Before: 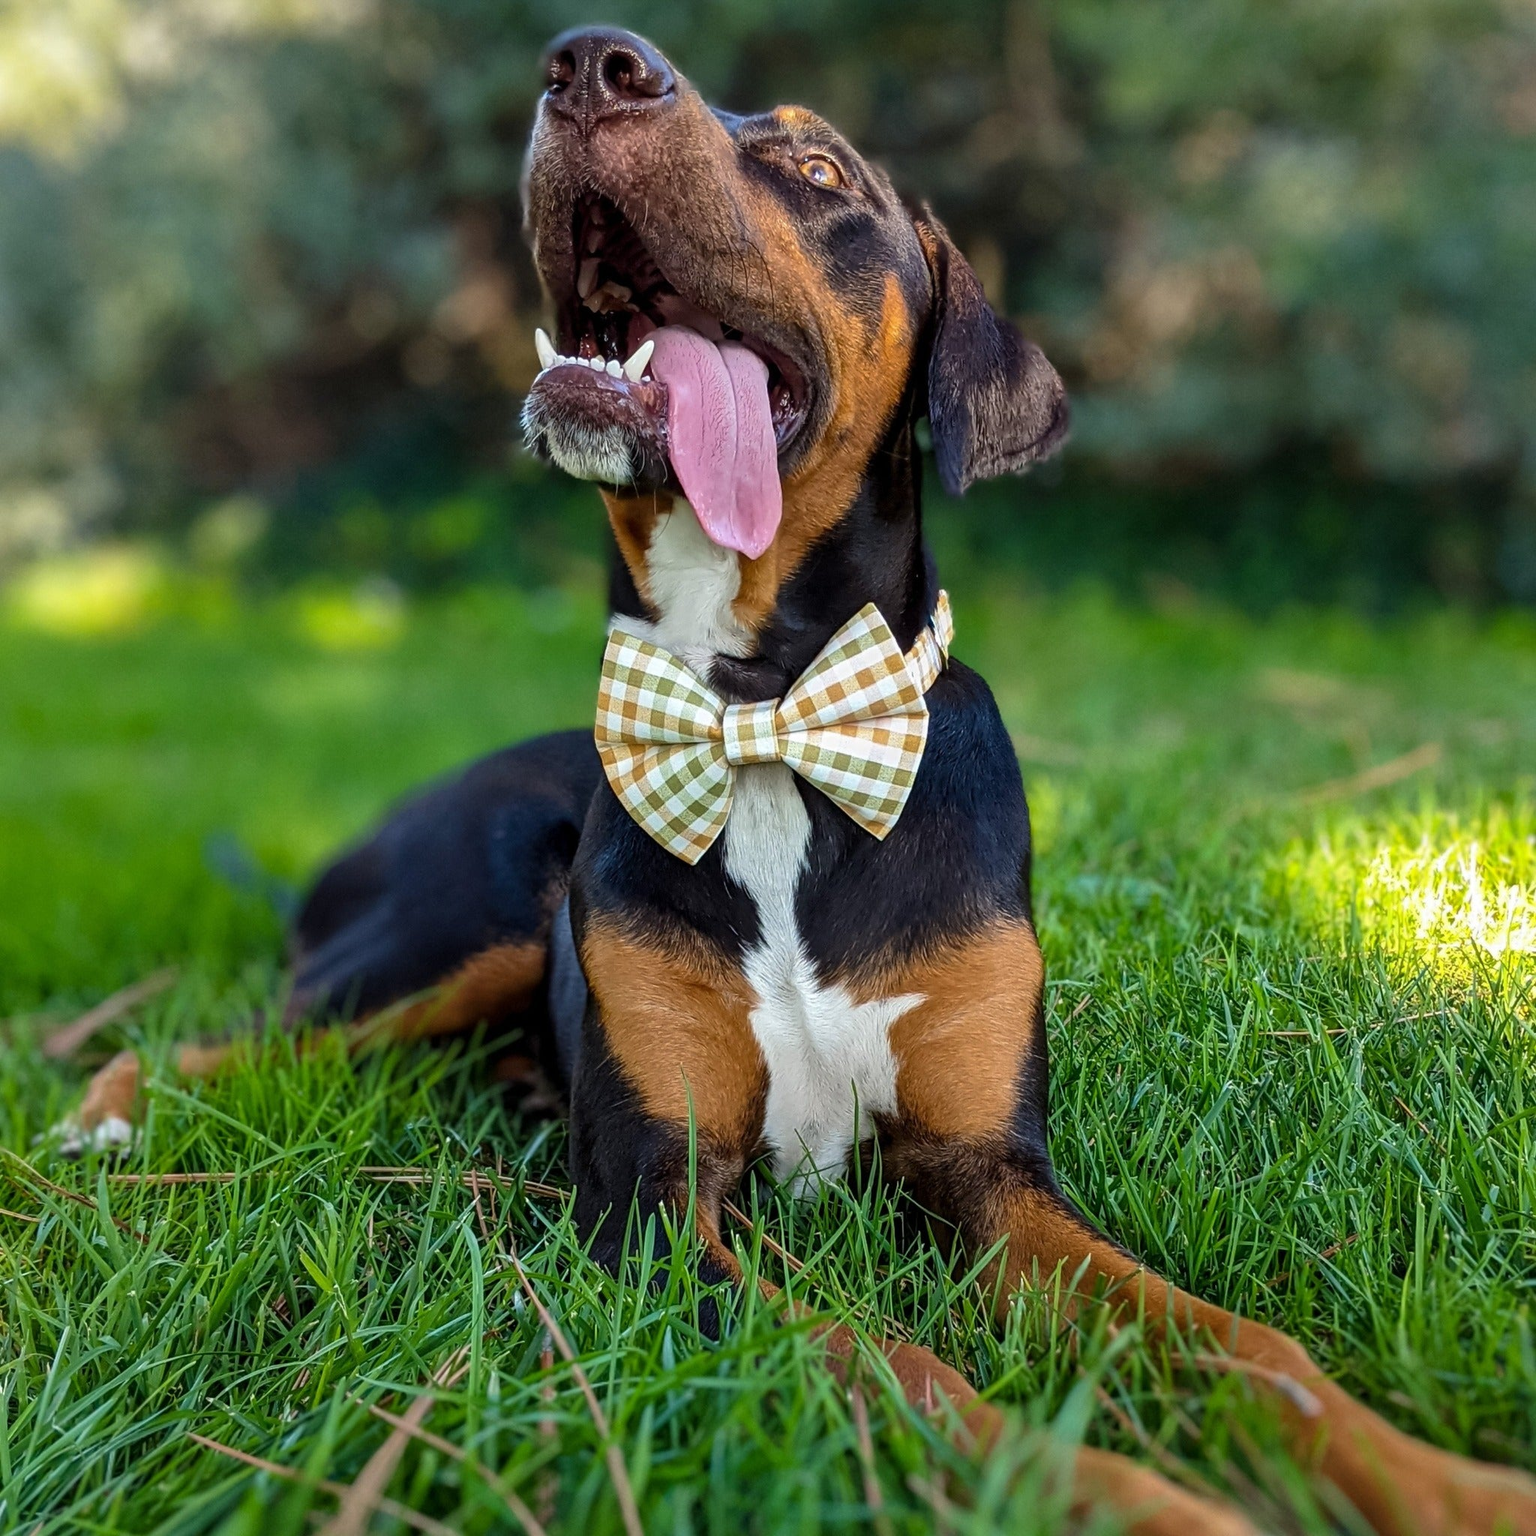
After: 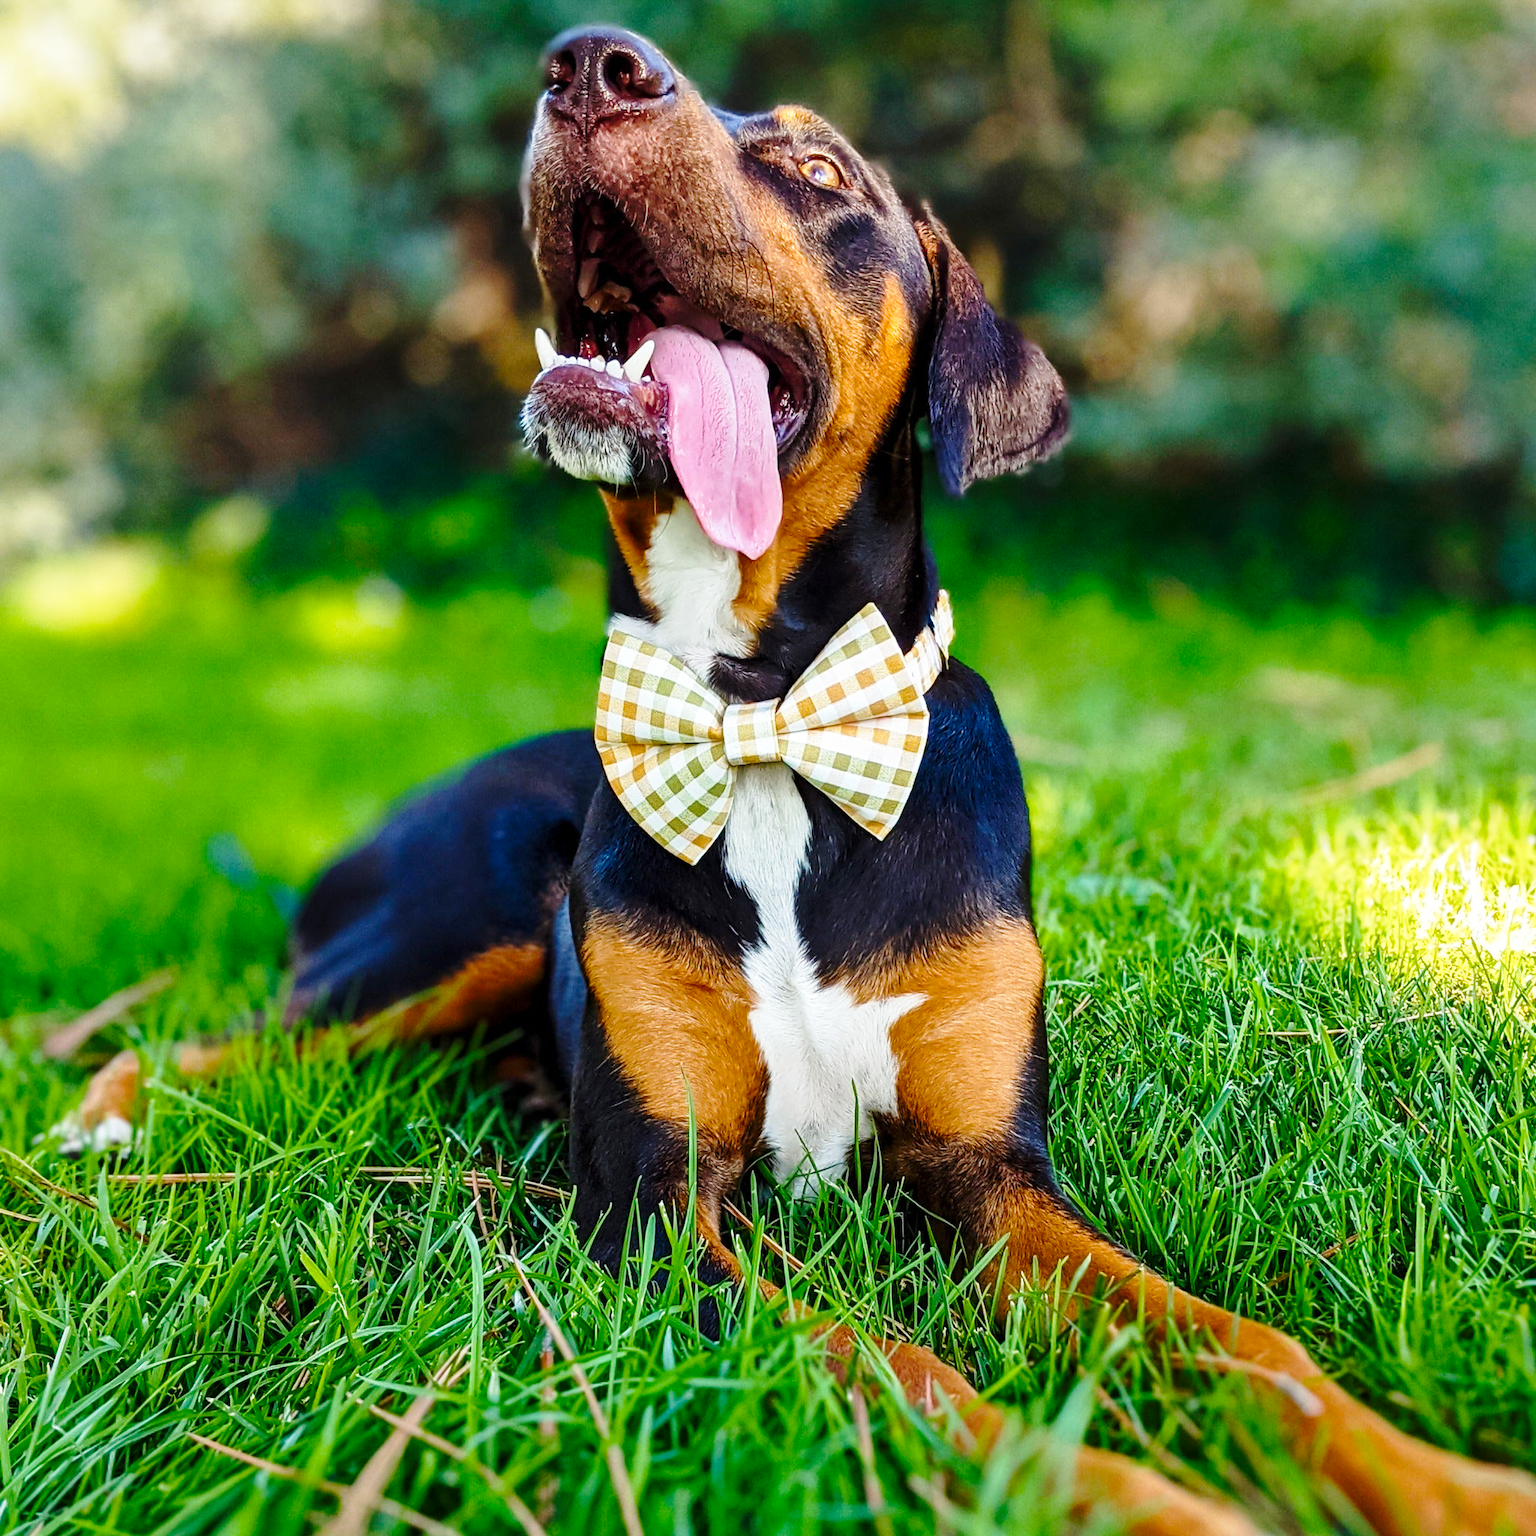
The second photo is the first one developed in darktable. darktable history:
color balance rgb: perceptual saturation grading › global saturation 20%, perceptual saturation grading › highlights -25%, perceptual saturation grading › shadows 25%
base curve: curves: ch0 [(0, 0) (0.028, 0.03) (0.121, 0.232) (0.46, 0.748) (0.859, 0.968) (1, 1)], preserve colors none
